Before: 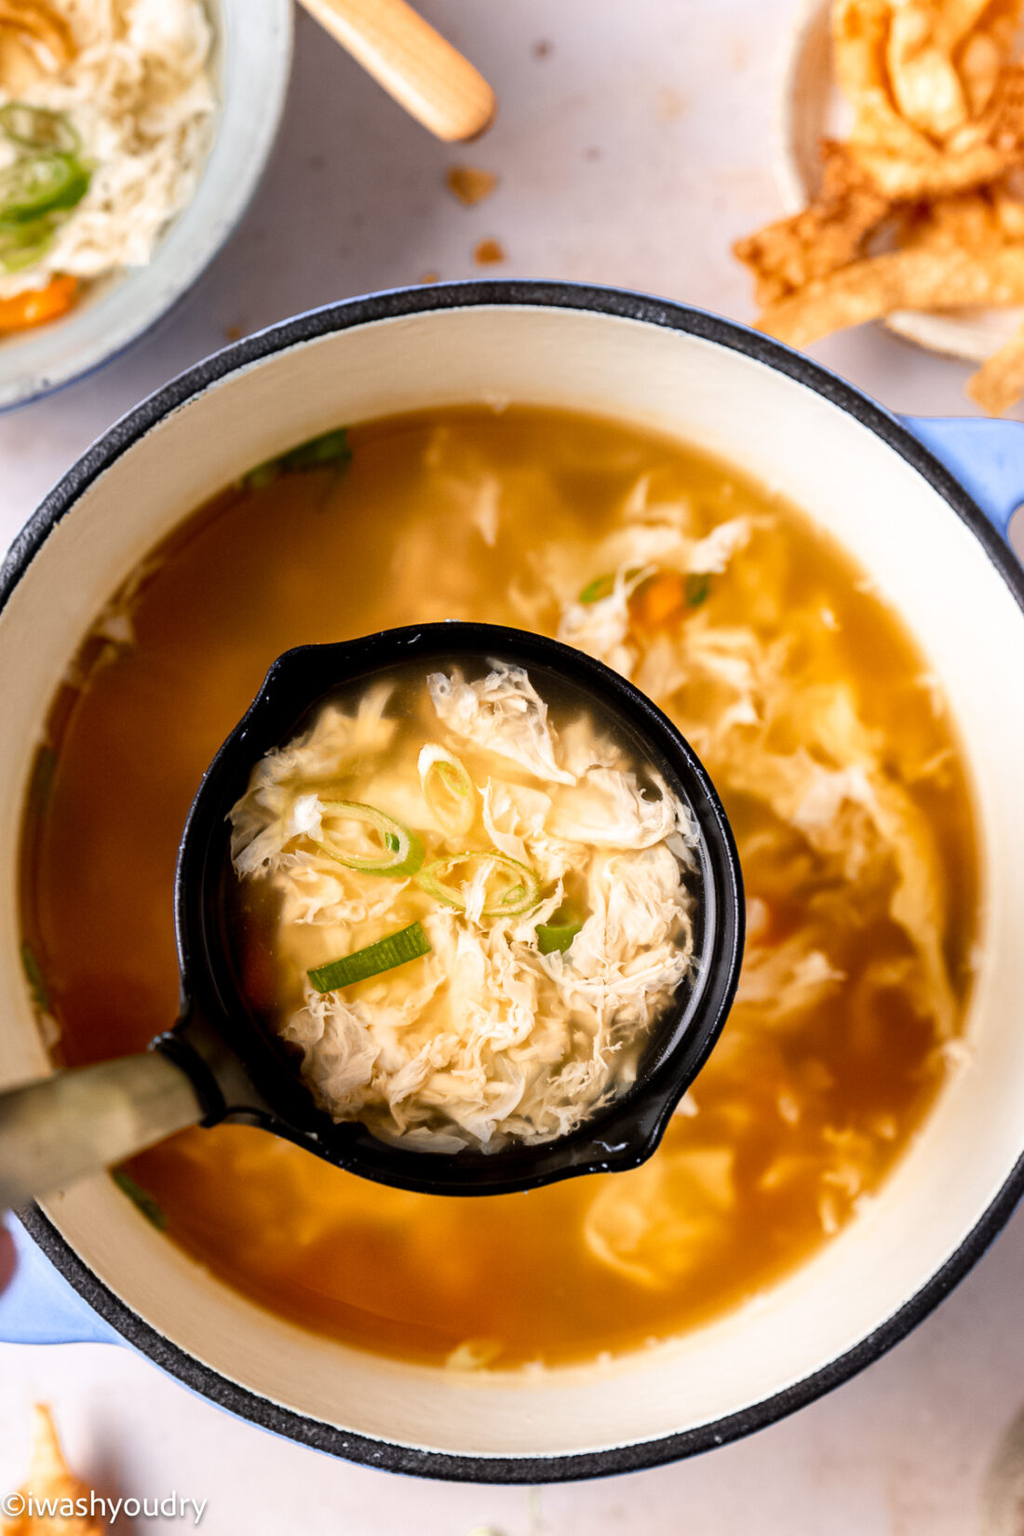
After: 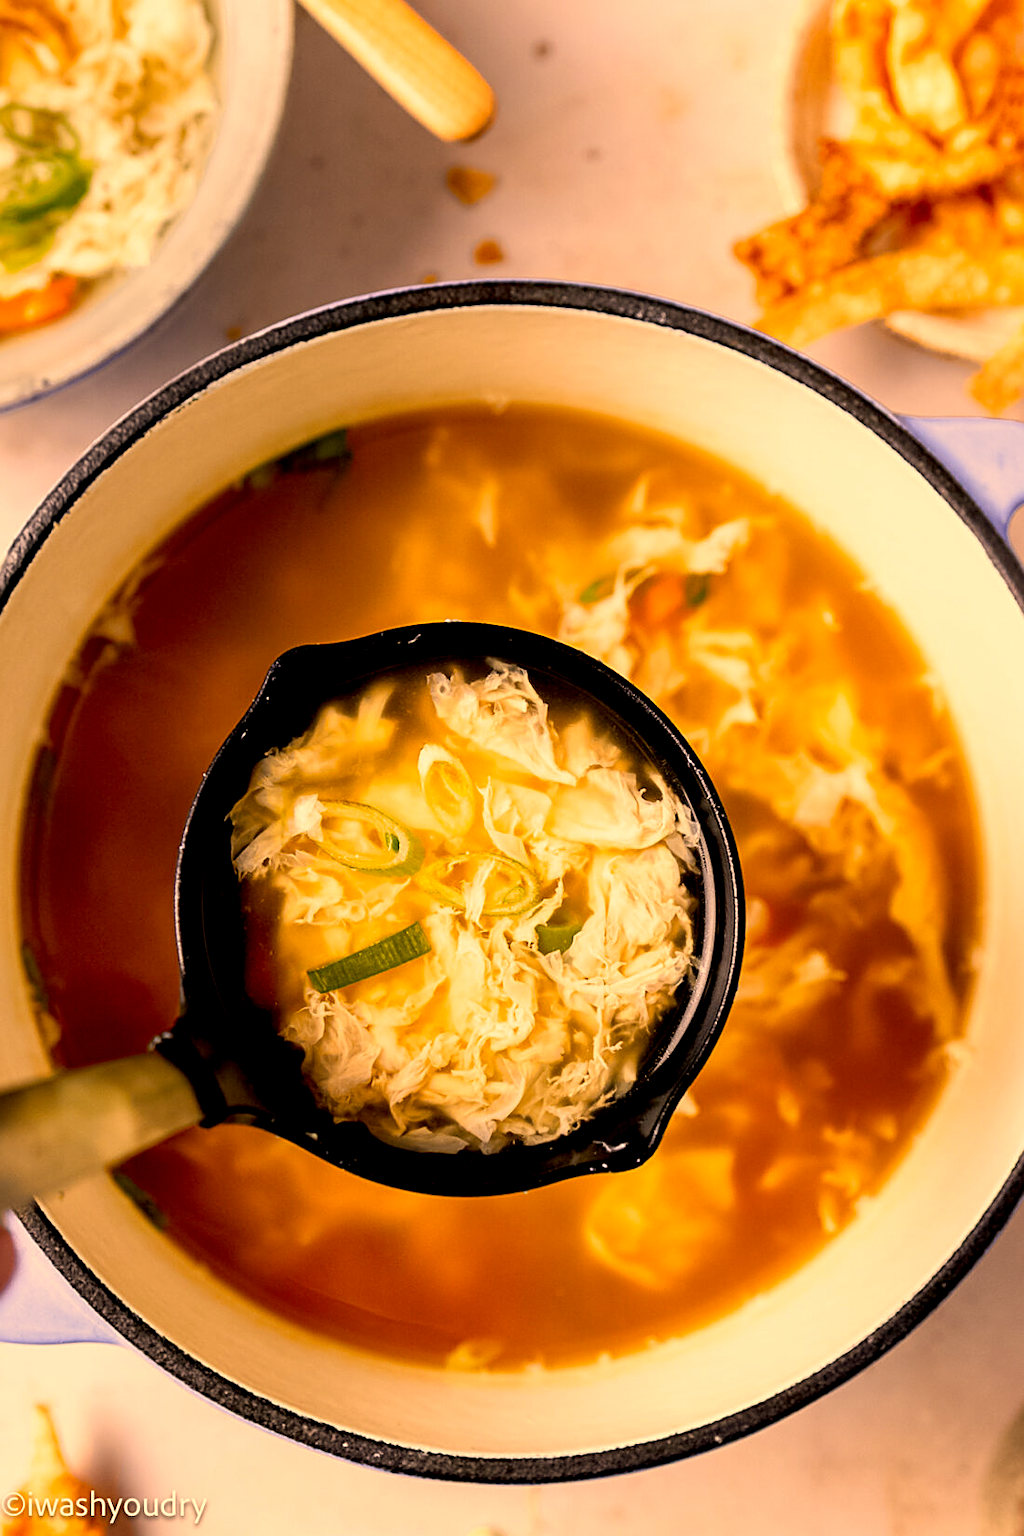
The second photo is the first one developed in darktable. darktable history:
color correction: highlights a* 17.94, highlights b* 35.39, shadows a* 1.48, shadows b* 6.42, saturation 1.01
sharpen: on, module defaults
exposure: black level correction 0.009, exposure 0.014 EV, compensate highlight preservation false
